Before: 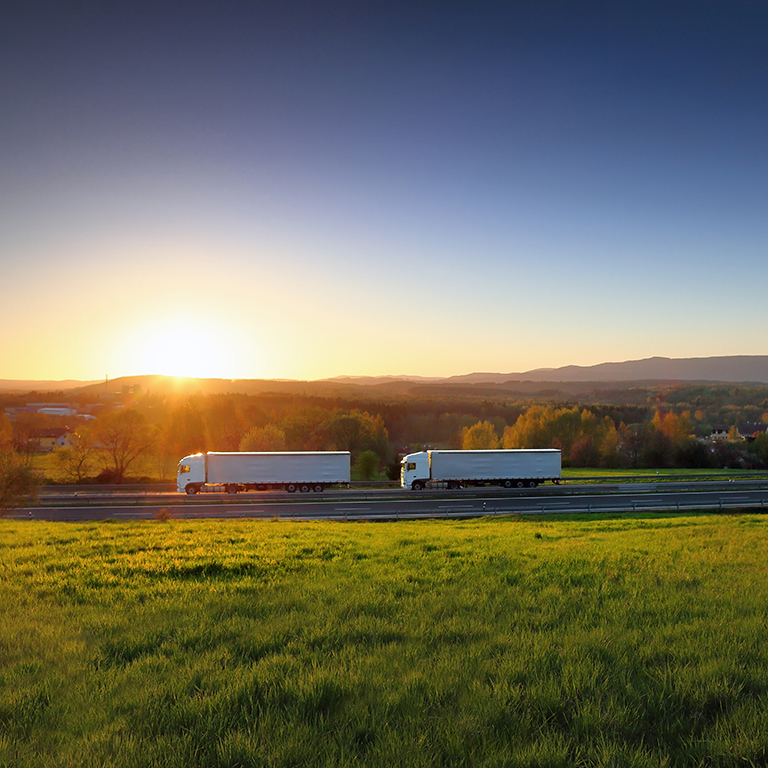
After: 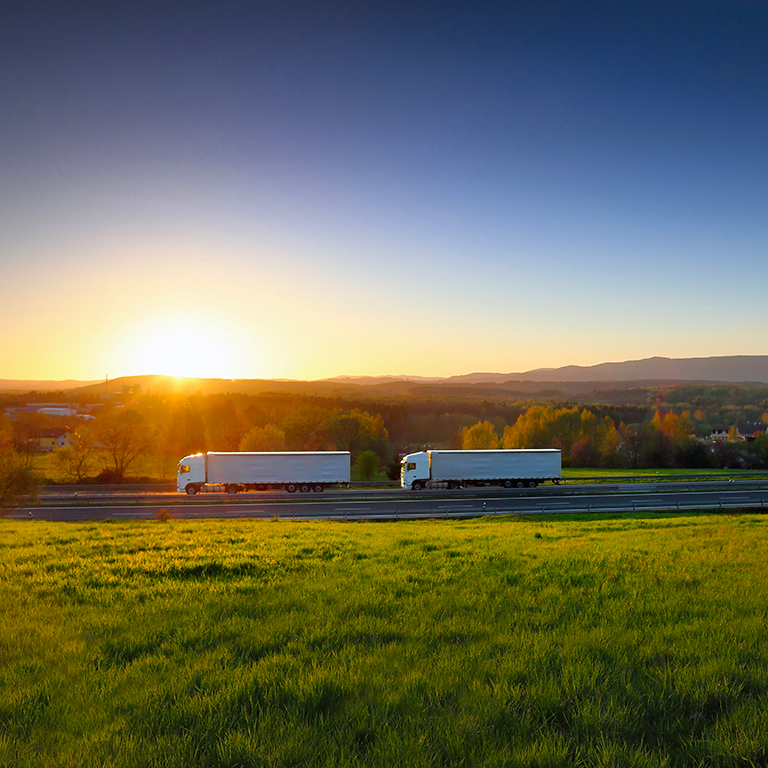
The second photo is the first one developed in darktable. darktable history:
color balance rgb: shadows lift › luminance -4.812%, shadows lift › chroma 1.083%, shadows lift › hue 218.67°, linear chroma grading › global chroma 9.137%, perceptual saturation grading › global saturation 10.038%
